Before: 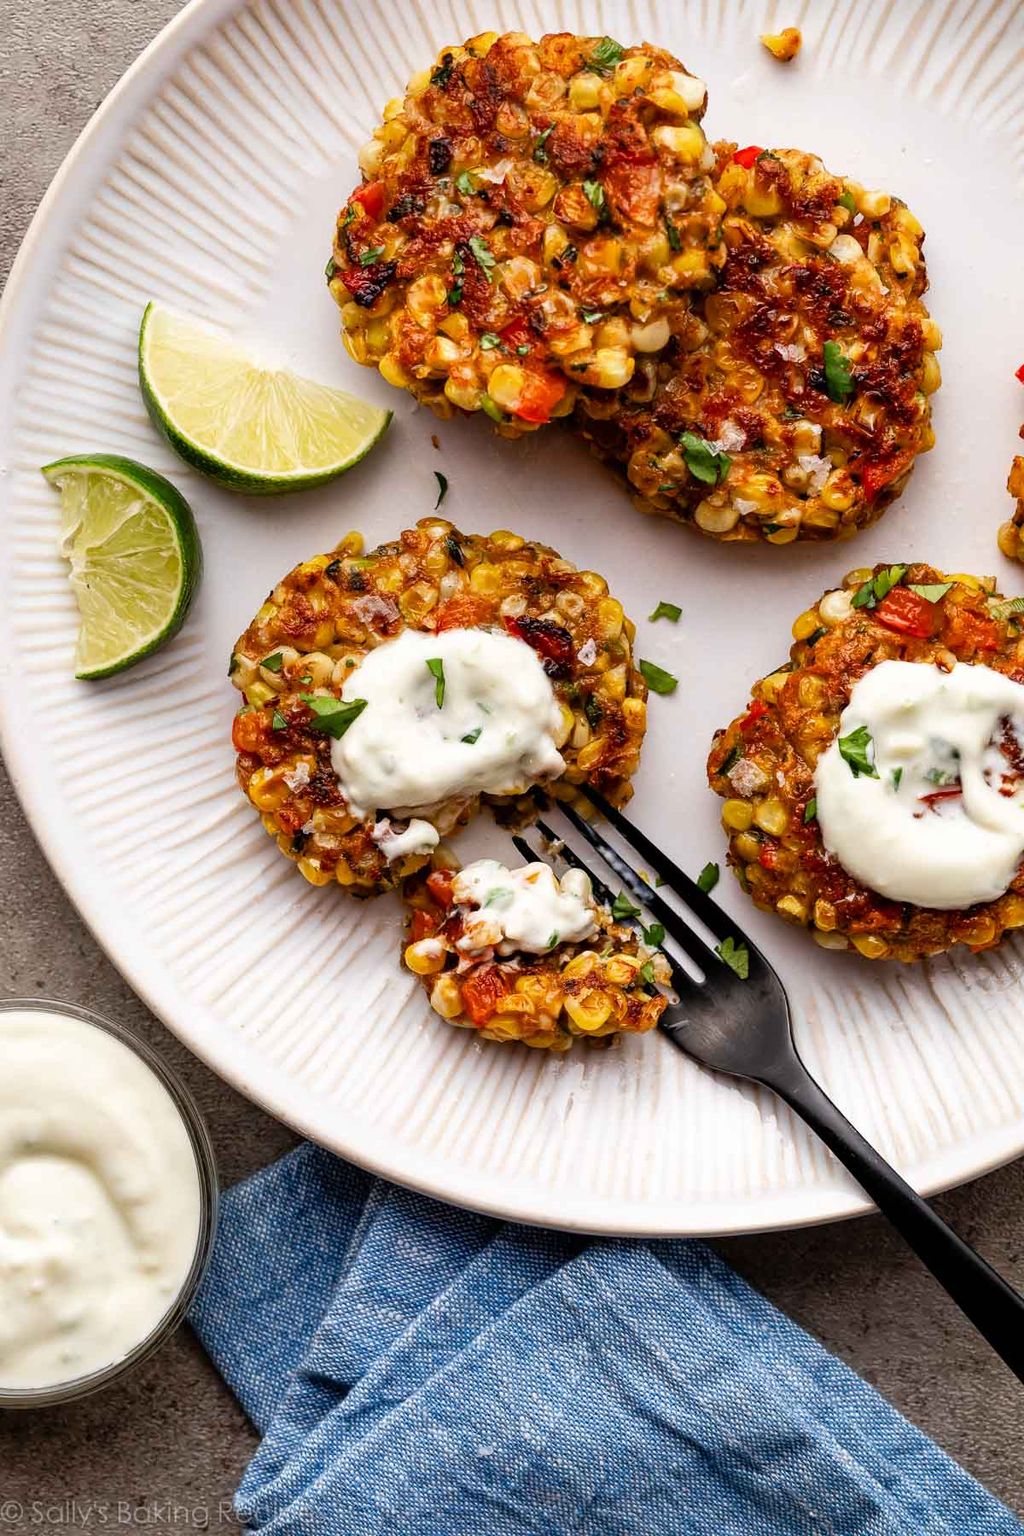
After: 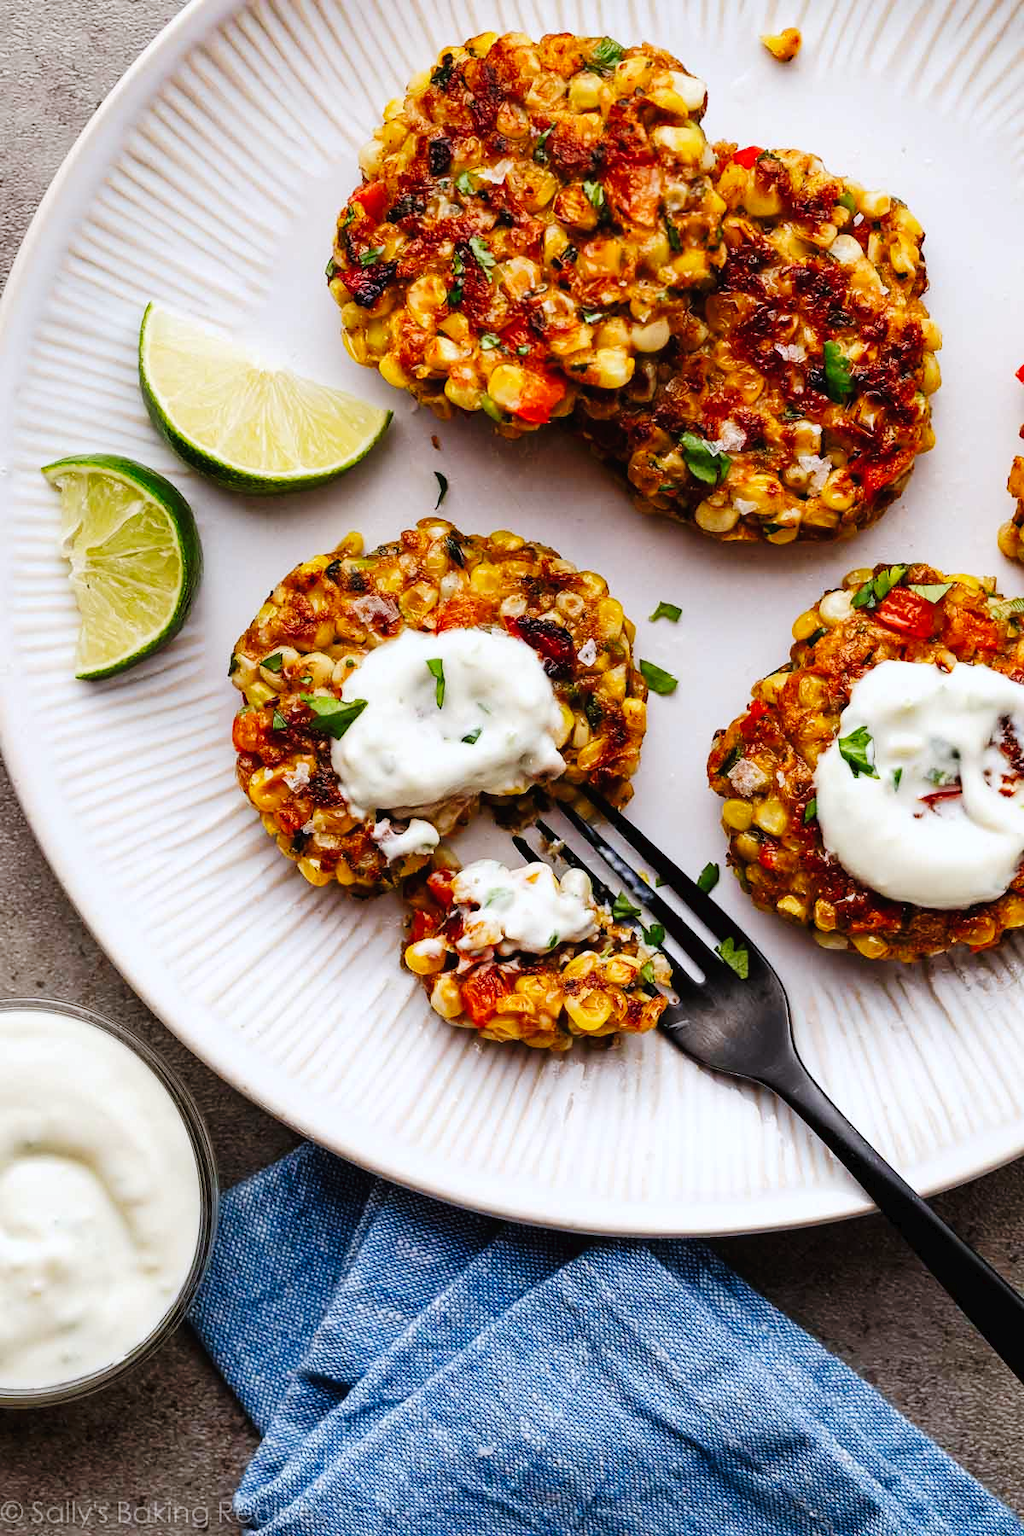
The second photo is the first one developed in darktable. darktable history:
tone curve: curves: ch0 [(0, 0) (0.003, 0.018) (0.011, 0.019) (0.025, 0.024) (0.044, 0.037) (0.069, 0.053) (0.1, 0.075) (0.136, 0.105) (0.177, 0.136) (0.224, 0.179) (0.277, 0.244) (0.335, 0.319) (0.399, 0.4) (0.468, 0.495) (0.543, 0.58) (0.623, 0.671) (0.709, 0.757) (0.801, 0.838) (0.898, 0.913) (1, 1)], preserve colors none
white balance: red 0.976, blue 1.04
